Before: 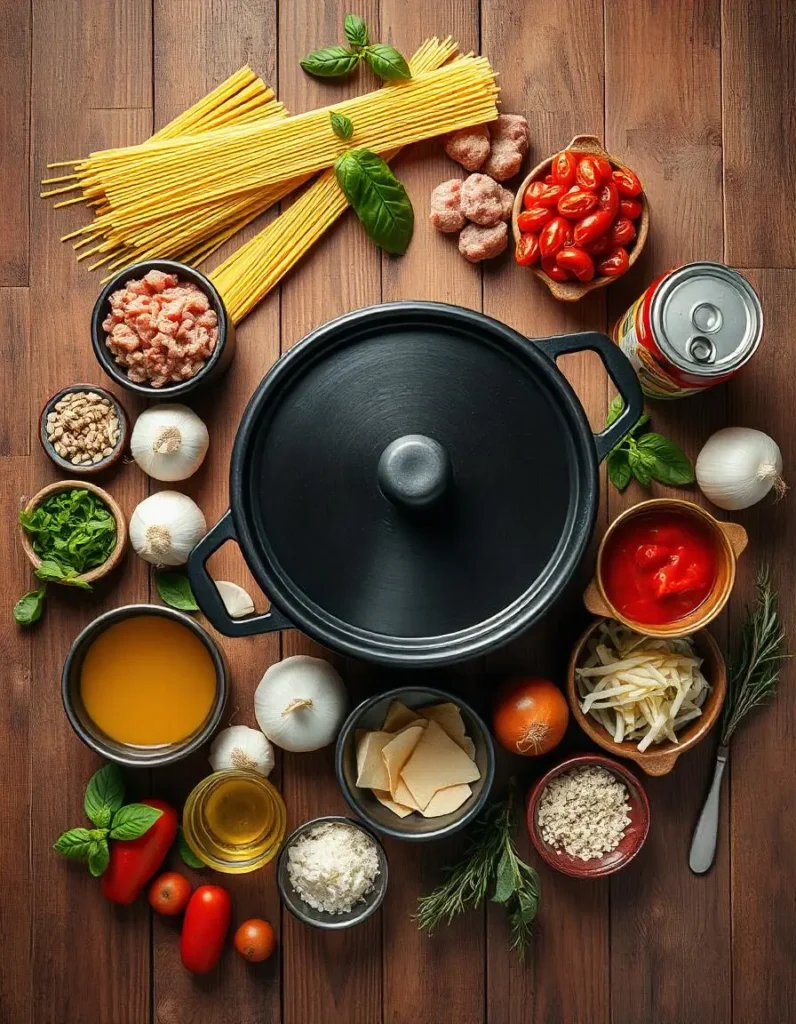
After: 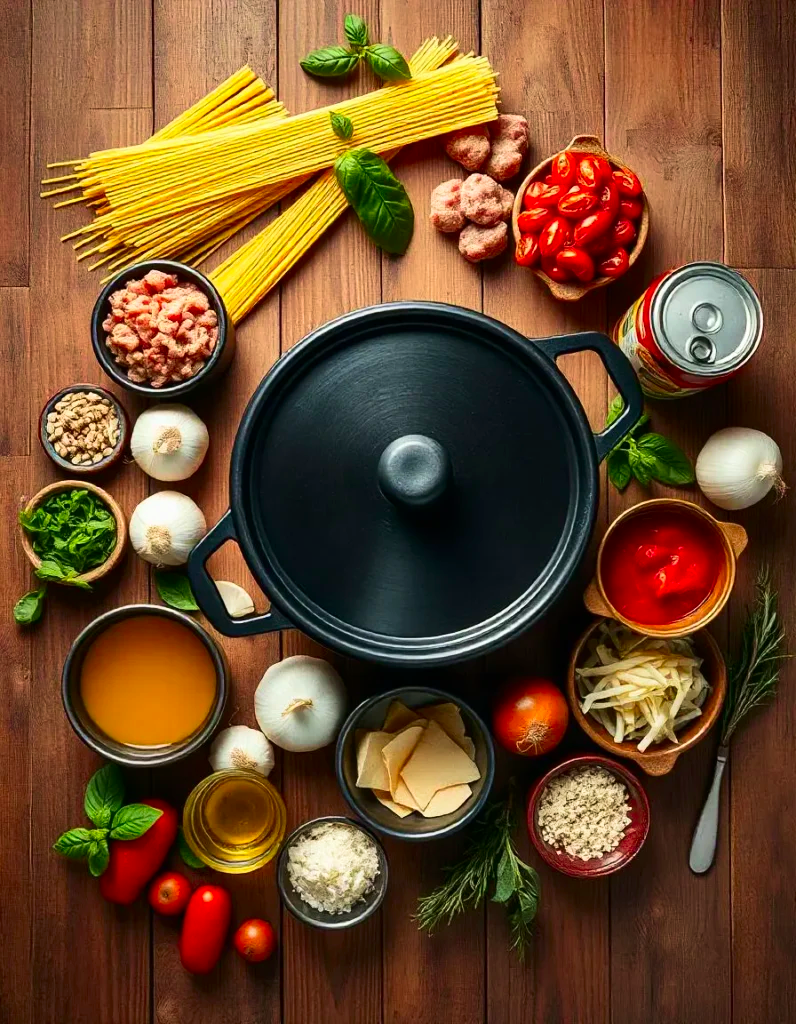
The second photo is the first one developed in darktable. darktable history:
contrast brightness saturation: contrast 0.17, saturation 0.306
velvia: on, module defaults
tone equalizer: on, module defaults
